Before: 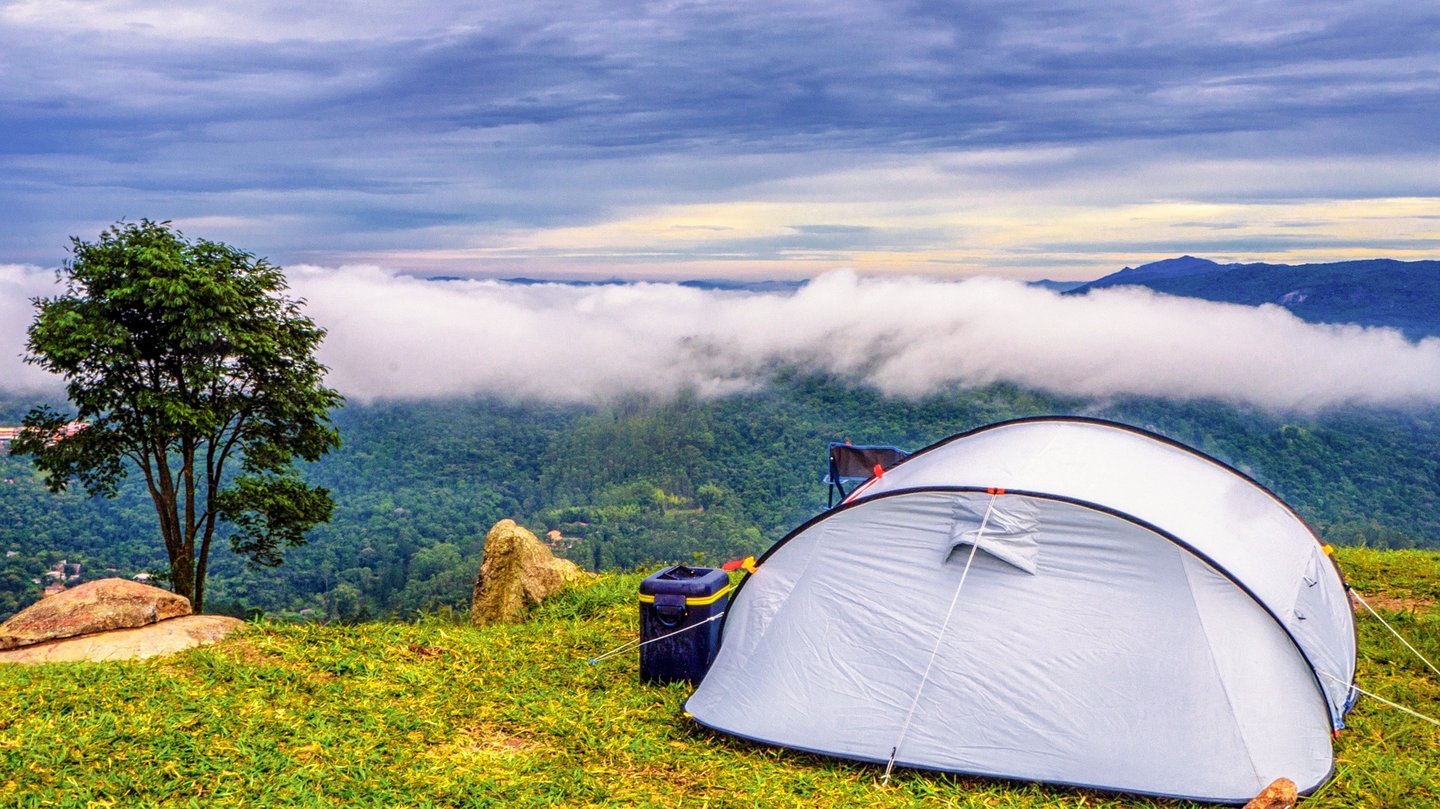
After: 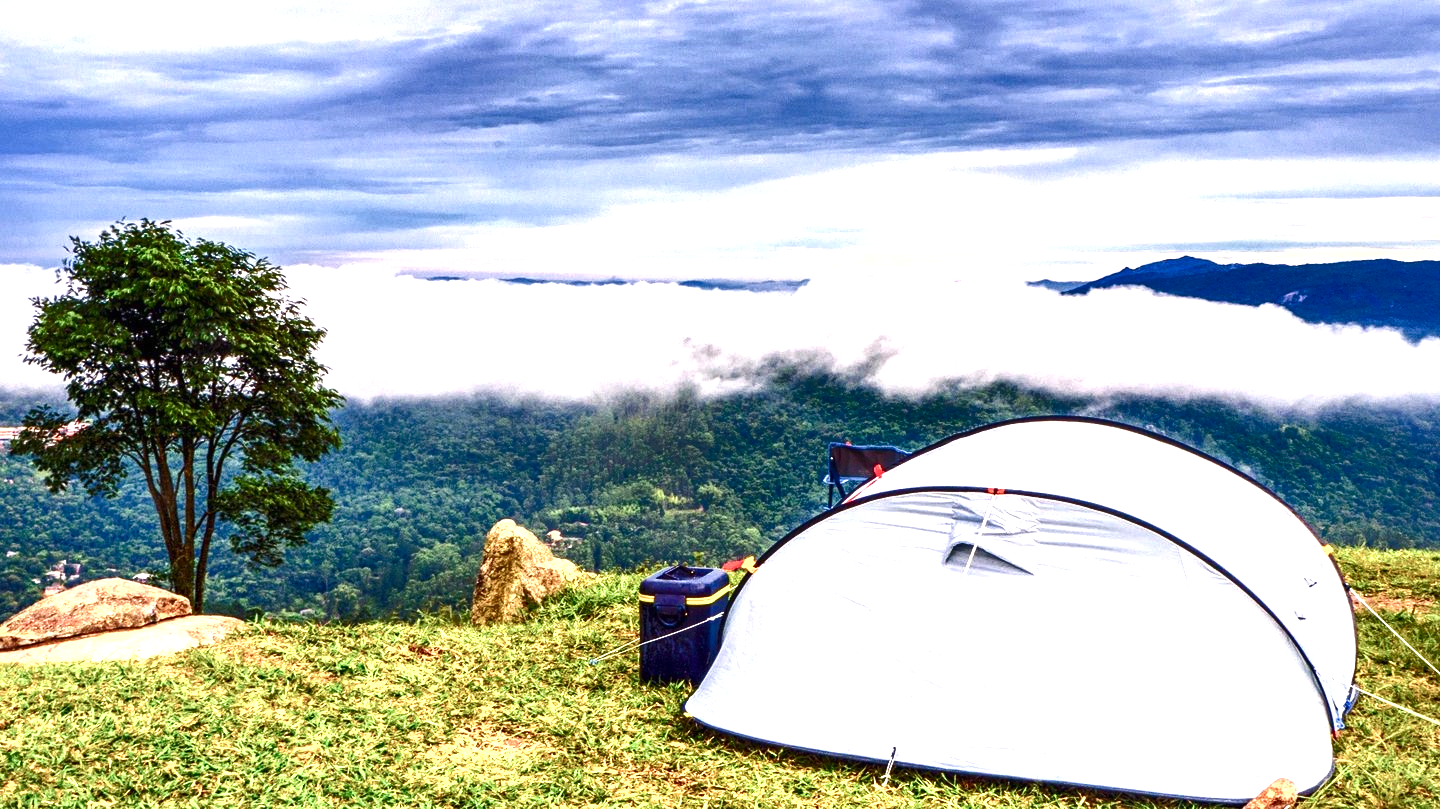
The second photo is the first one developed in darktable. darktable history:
shadows and highlights: radius 337.06, shadows 28.96, soften with gaussian
color balance rgb: highlights gain › chroma 0.129%, highlights gain › hue 332.44°, perceptual saturation grading › global saturation 0.18%, perceptual saturation grading › highlights -31.763%, perceptual saturation grading › mid-tones 5.722%, perceptual saturation grading › shadows 17.748%
exposure: black level correction 0, exposure 1.106 EV, compensate highlight preservation false
